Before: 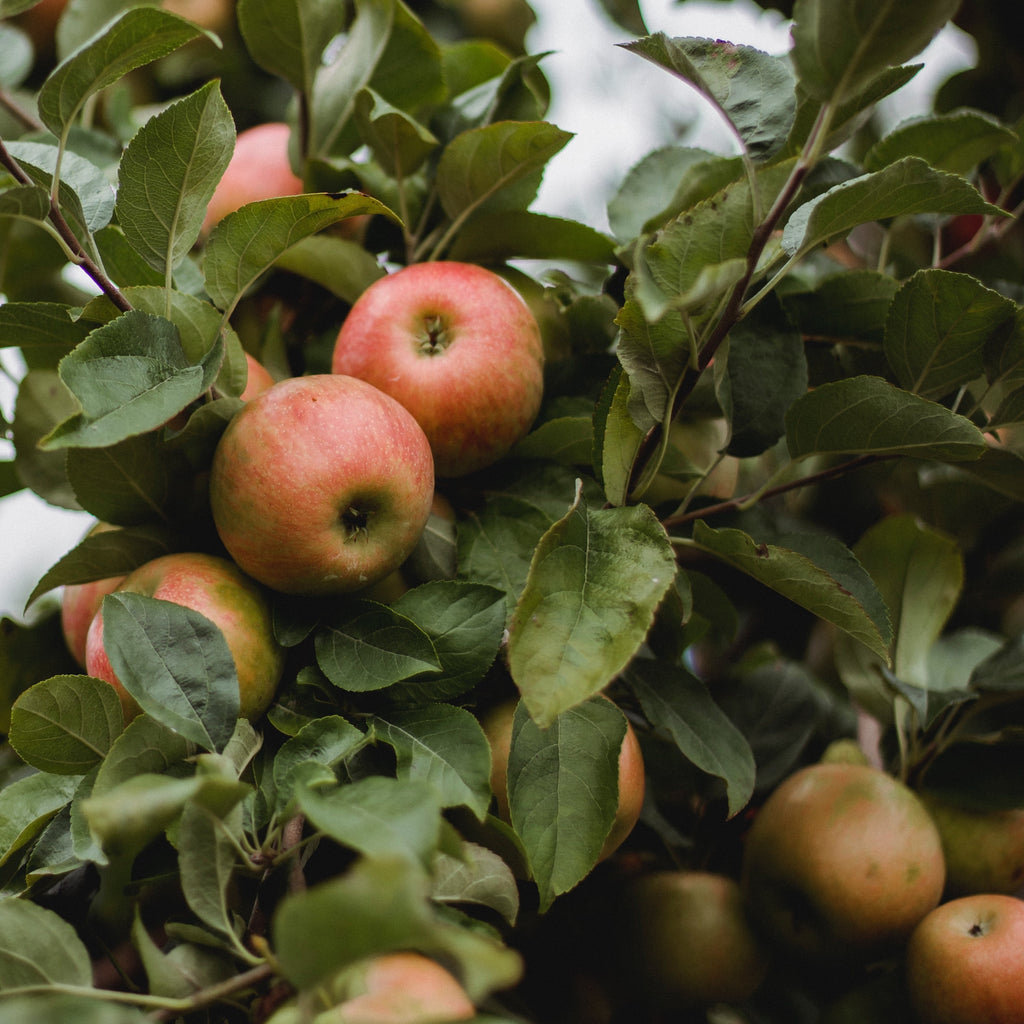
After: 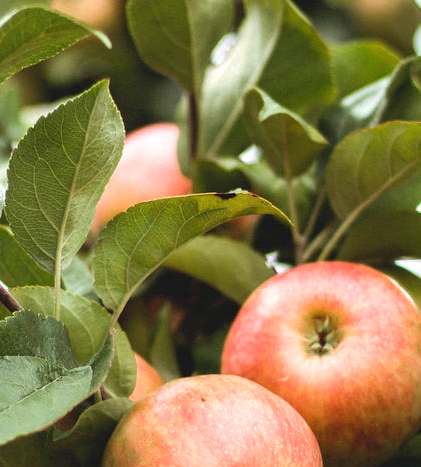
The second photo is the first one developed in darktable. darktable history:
exposure: black level correction 0, exposure 0.899 EV, compensate exposure bias true, compensate highlight preservation false
crop and rotate: left 10.861%, top 0.085%, right 48.004%, bottom 54.254%
